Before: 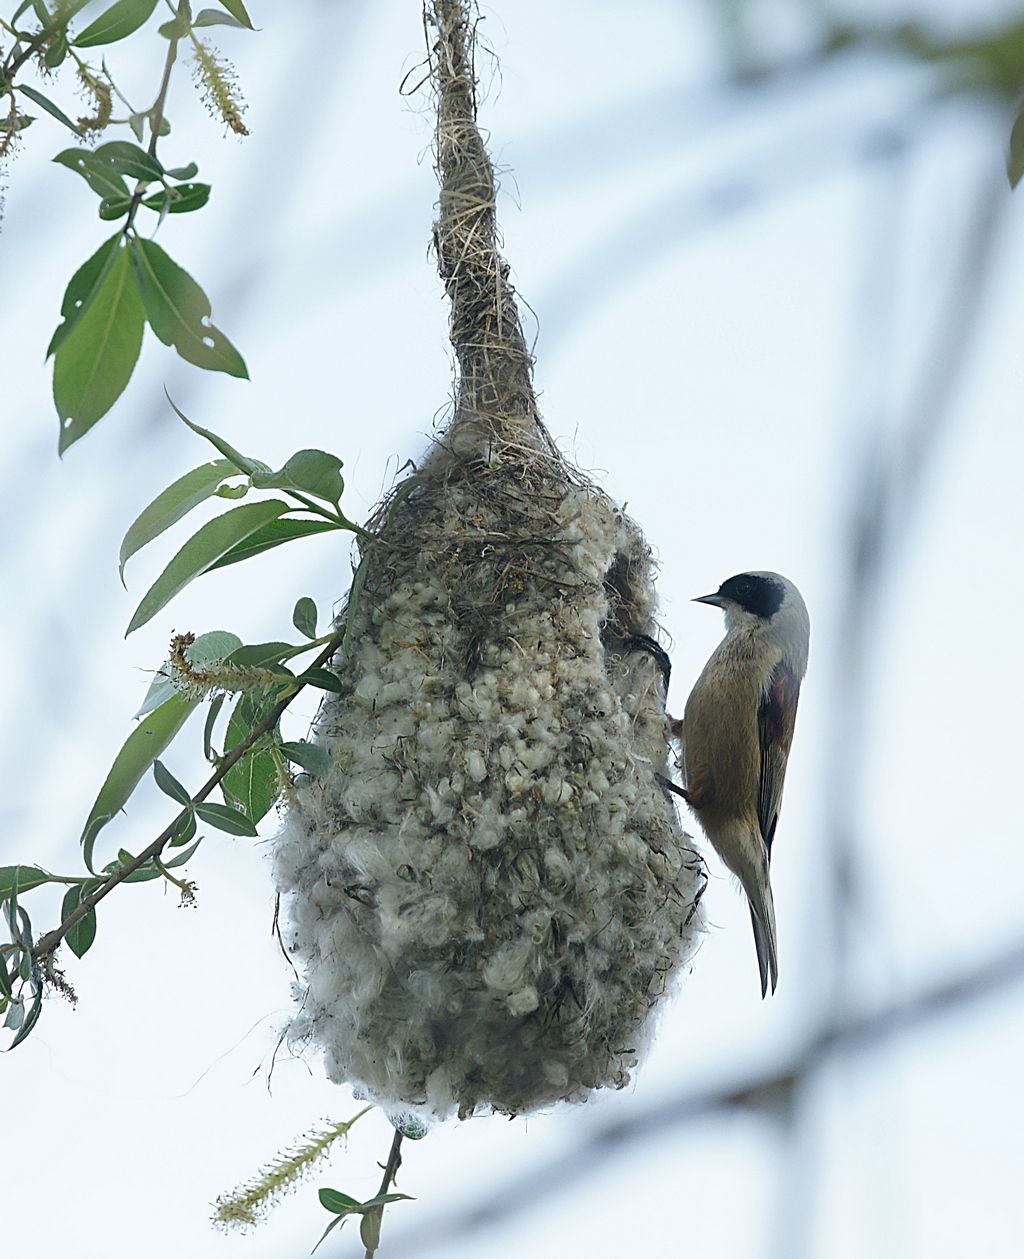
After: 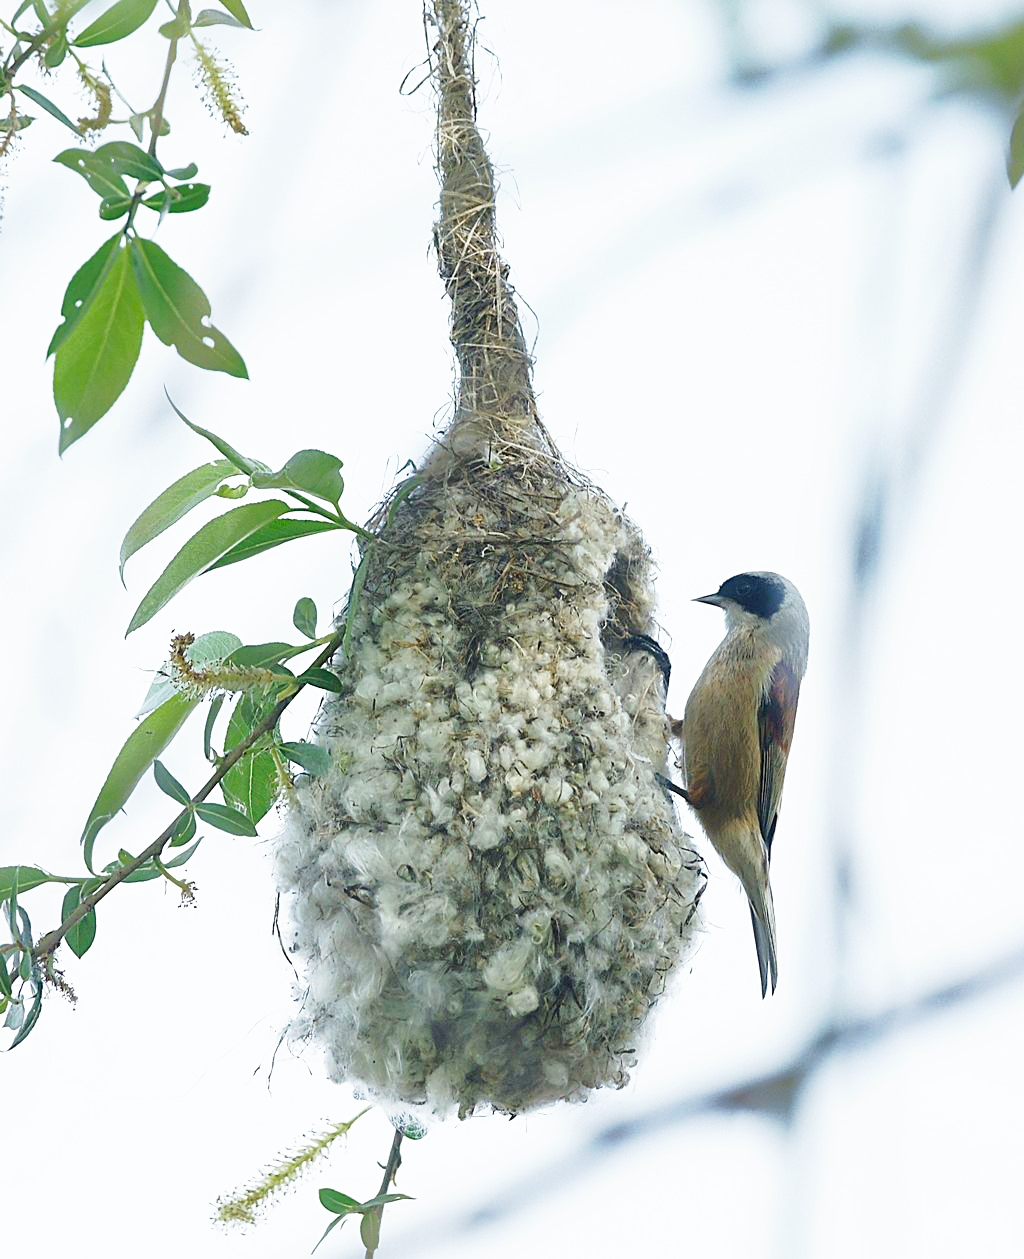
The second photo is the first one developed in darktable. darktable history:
shadows and highlights: on, module defaults
base curve: curves: ch0 [(0, 0) (0.018, 0.026) (0.143, 0.37) (0.33, 0.731) (0.458, 0.853) (0.735, 0.965) (0.905, 0.986) (1, 1)], preserve colors none
velvia: strength 8.84%
